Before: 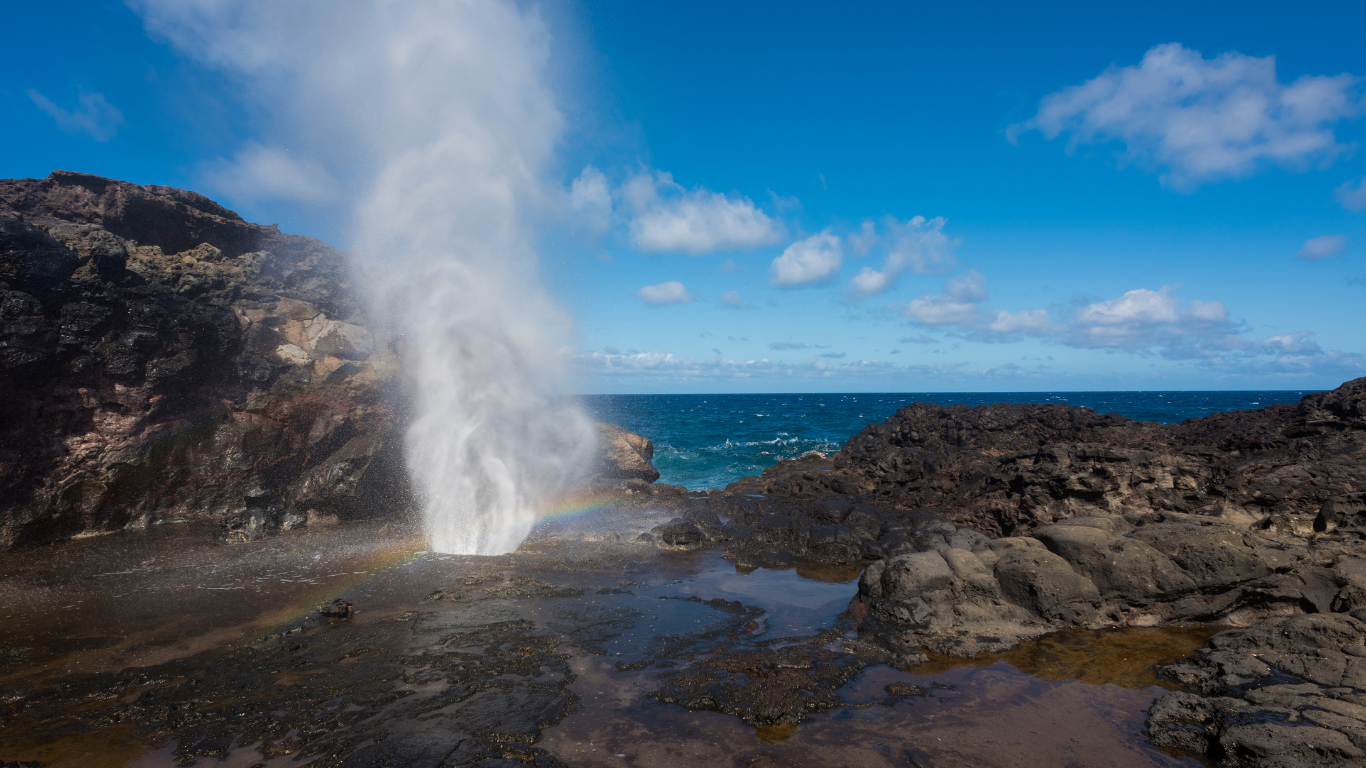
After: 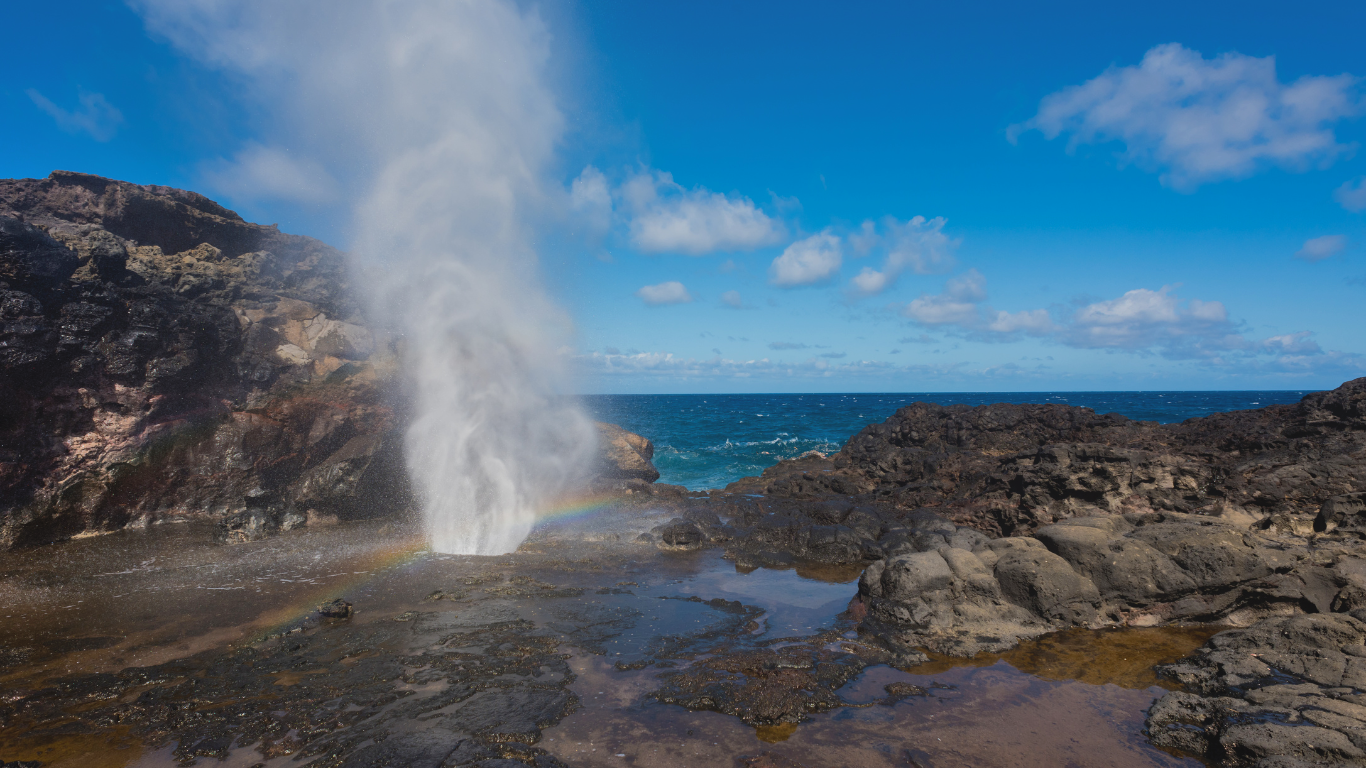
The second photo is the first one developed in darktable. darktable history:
local contrast: highlights 68%, shadows 67%, detail 82%, midtone range 0.319
shadows and highlights: soften with gaussian
